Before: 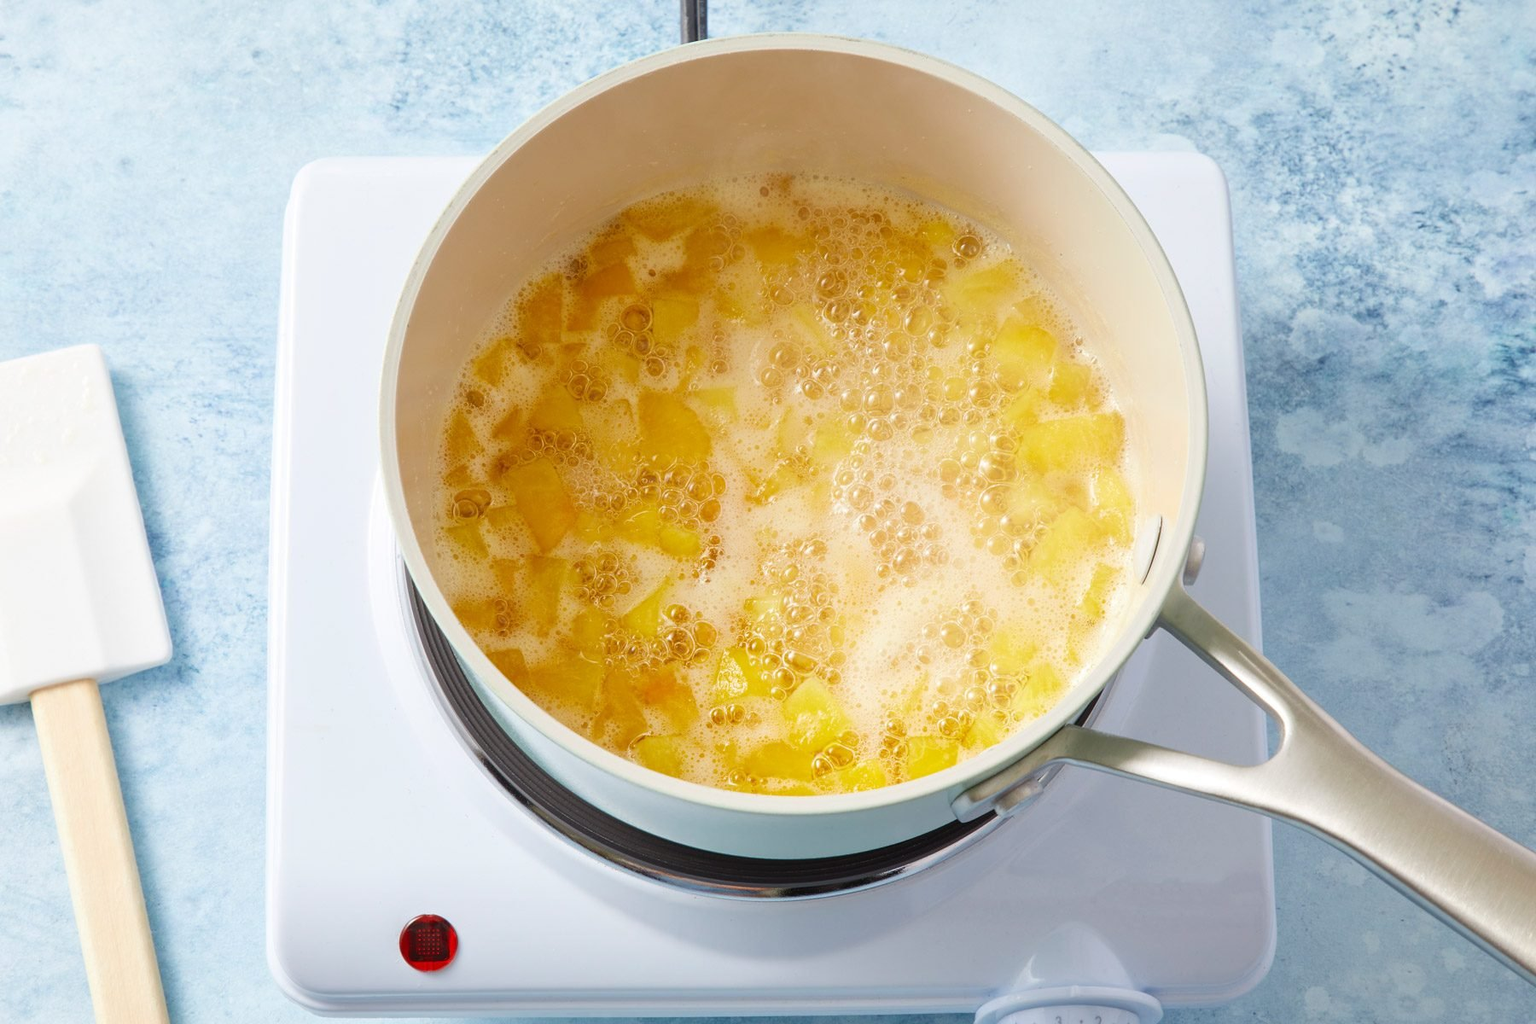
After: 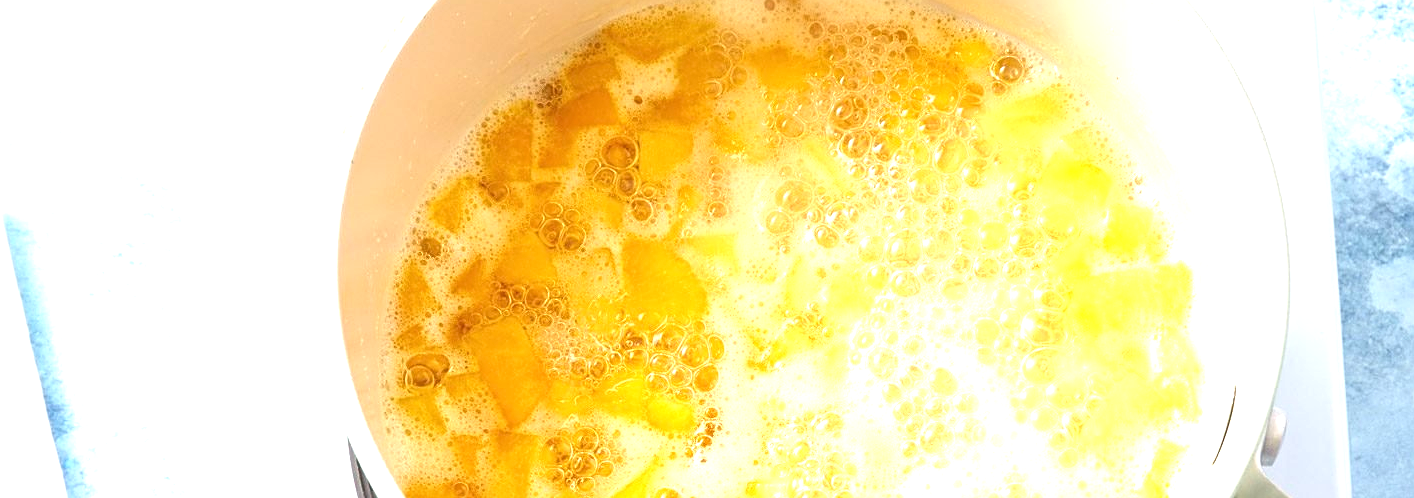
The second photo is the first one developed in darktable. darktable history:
sharpen: radius 2.529, amount 0.323
crop: left 7.036%, top 18.398%, right 14.379%, bottom 40.043%
exposure: black level correction 0, exposure 1.1 EV, compensate exposure bias true, compensate highlight preservation false
